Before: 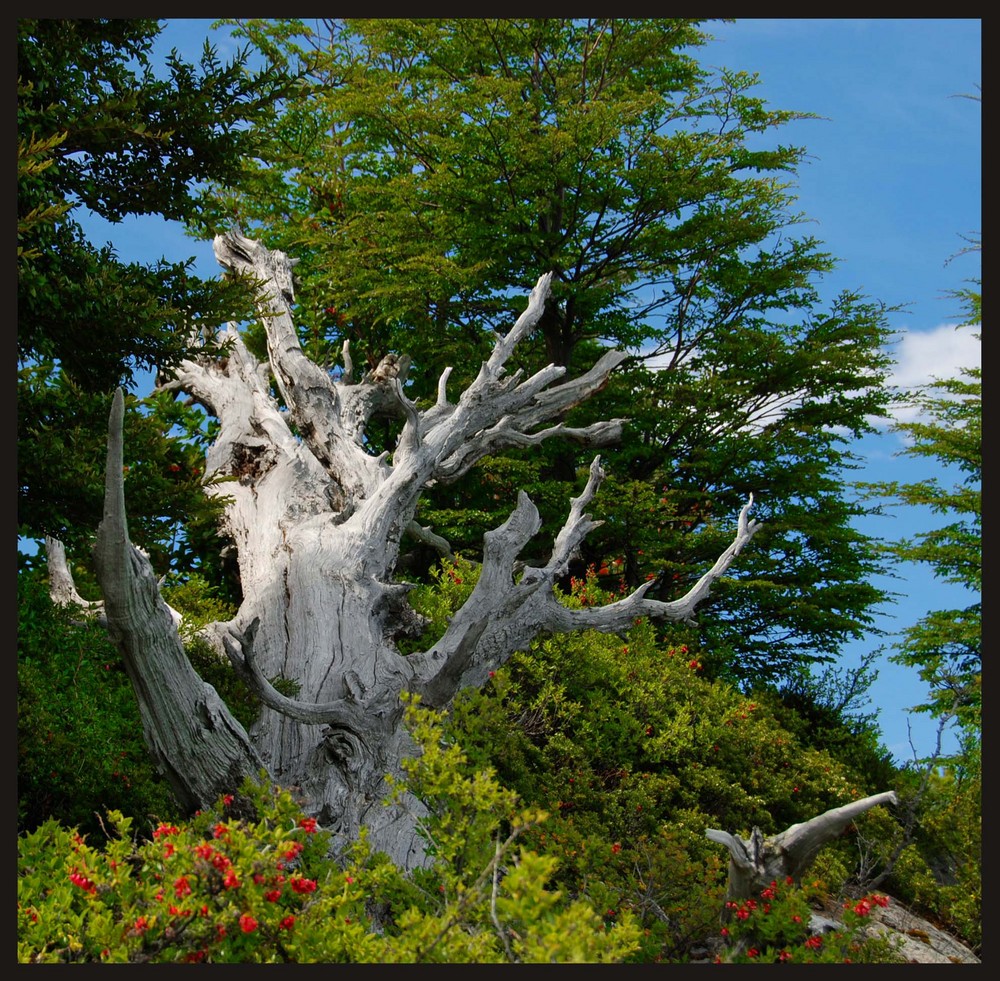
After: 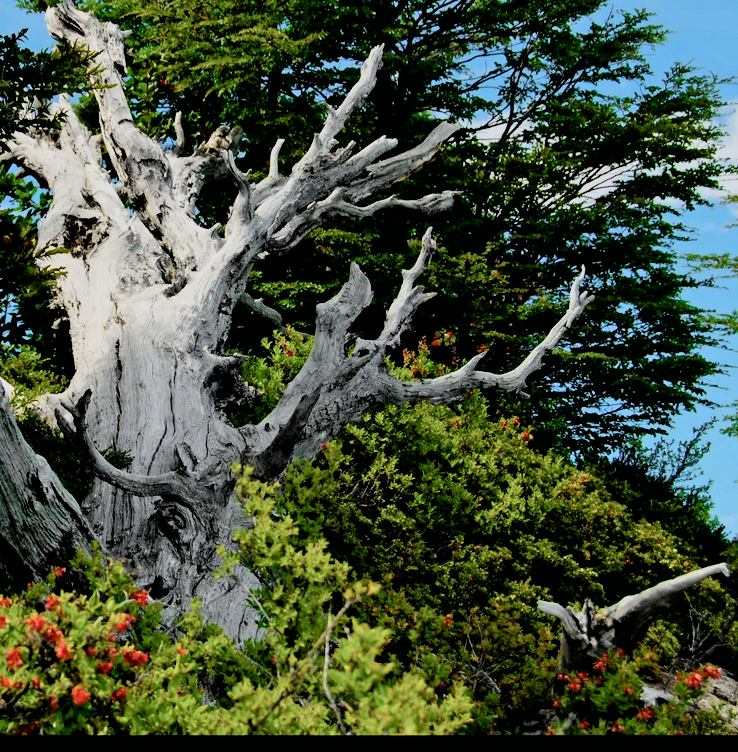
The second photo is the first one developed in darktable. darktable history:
contrast equalizer: y [[0.5, 0.5, 0.544, 0.569, 0.5, 0.5], [0.5 ×6], [0.5 ×6], [0 ×6], [0 ×6]]
crop: left 16.845%, top 23.289%, right 9.108%
tone curve: curves: ch0 [(0, 0) (0.048, 0.024) (0.099, 0.082) (0.227, 0.255) (0.407, 0.482) (0.543, 0.634) (0.719, 0.77) (0.837, 0.843) (1, 0.906)]; ch1 [(0, 0) (0.3, 0.268) (0.404, 0.374) (0.475, 0.463) (0.501, 0.499) (0.514, 0.502) (0.551, 0.541) (0.643, 0.648) (0.682, 0.674) (0.802, 0.812) (1, 1)]; ch2 [(0, 0) (0.259, 0.207) (0.323, 0.311) (0.364, 0.368) (0.442, 0.461) (0.498, 0.498) (0.531, 0.528) (0.581, 0.602) (0.629, 0.659) (0.768, 0.728) (1, 1)], color space Lab, independent channels, preserve colors none
filmic rgb: black relative exposure -4.9 EV, white relative exposure 2.84 EV, hardness 3.71
